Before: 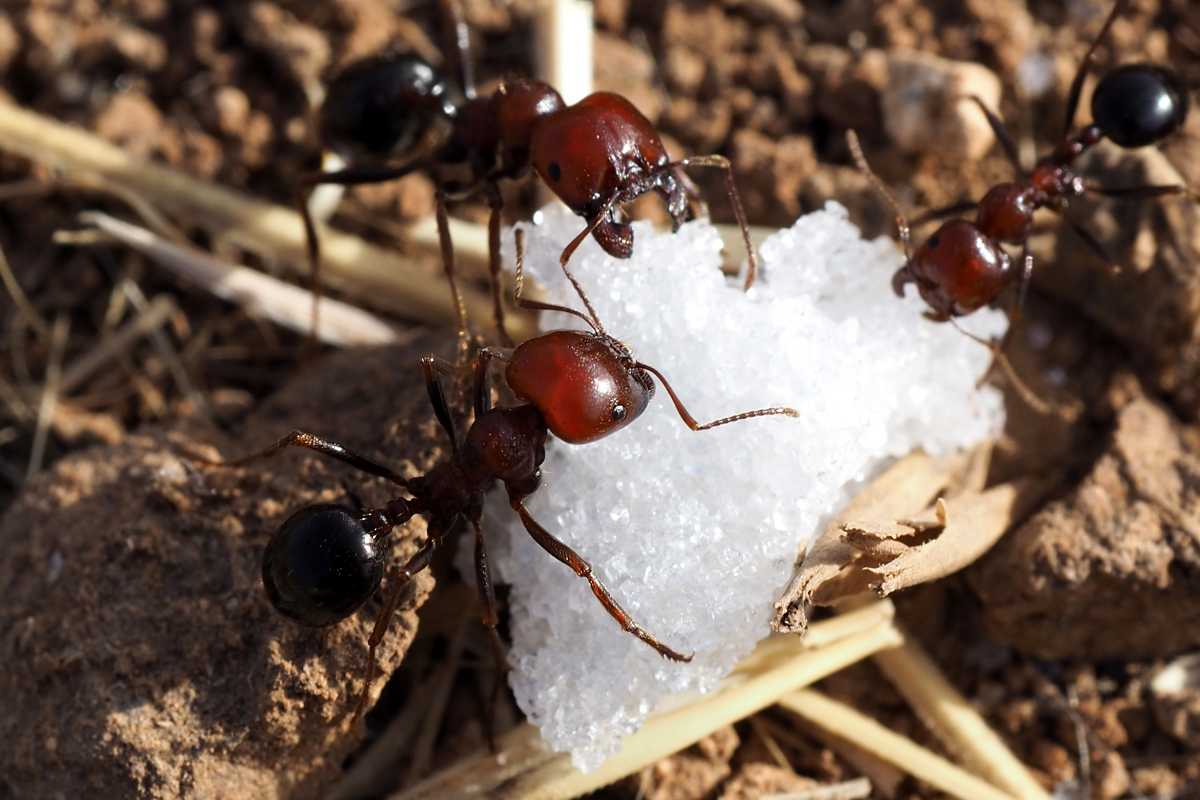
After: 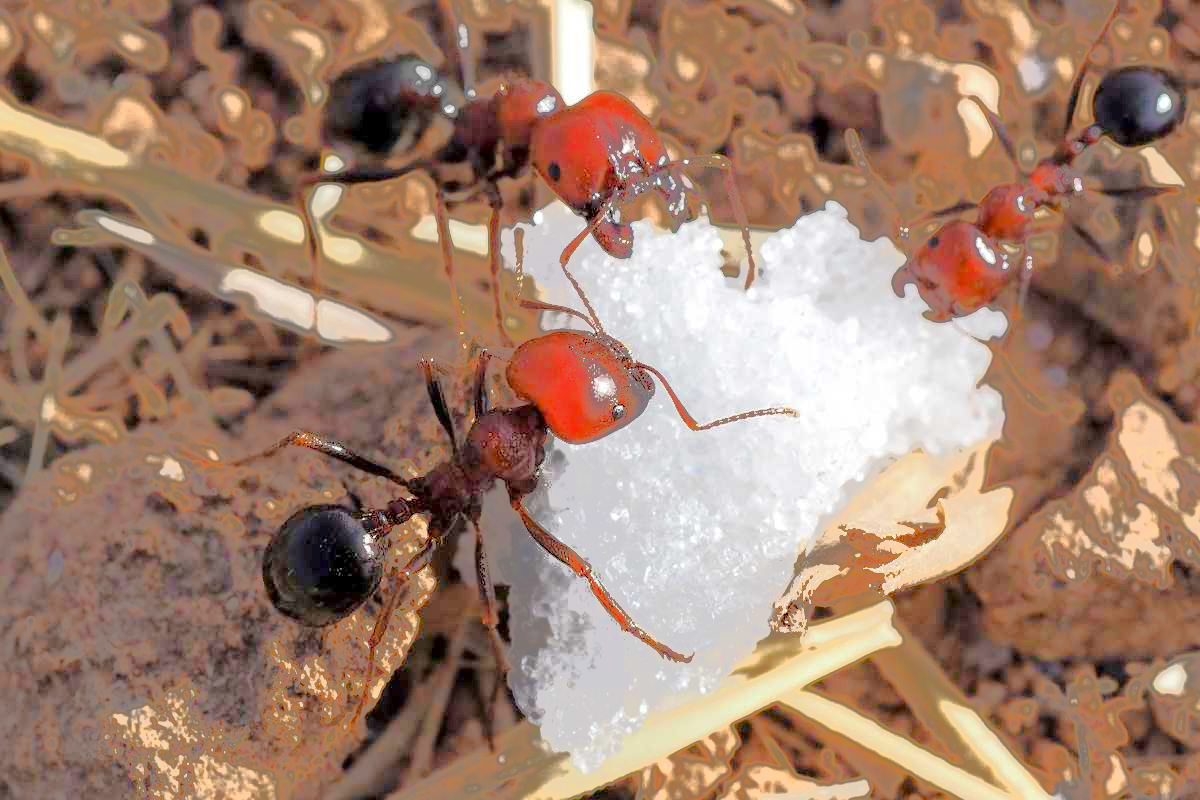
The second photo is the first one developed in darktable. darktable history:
tone curve: curves: ch0 [(0, 0) (0.003, 0.011) (0.011, 0.043) (0.025, 0.133) (0.044, 0.226) (0.069, 0.303) (0.1, 0.371) (0.136, 0.429) (0.177, 0.482) (0.224, 0.516) (0.277, 0.539) (0.335, 0.535) (0.399, 0.517) (0.468, 0.498) (0.543, 0.523) (0.623, 0.655) (0.709, 0.83) (0.801, 0.827) (0.898, 0.89) (1, 1)]
